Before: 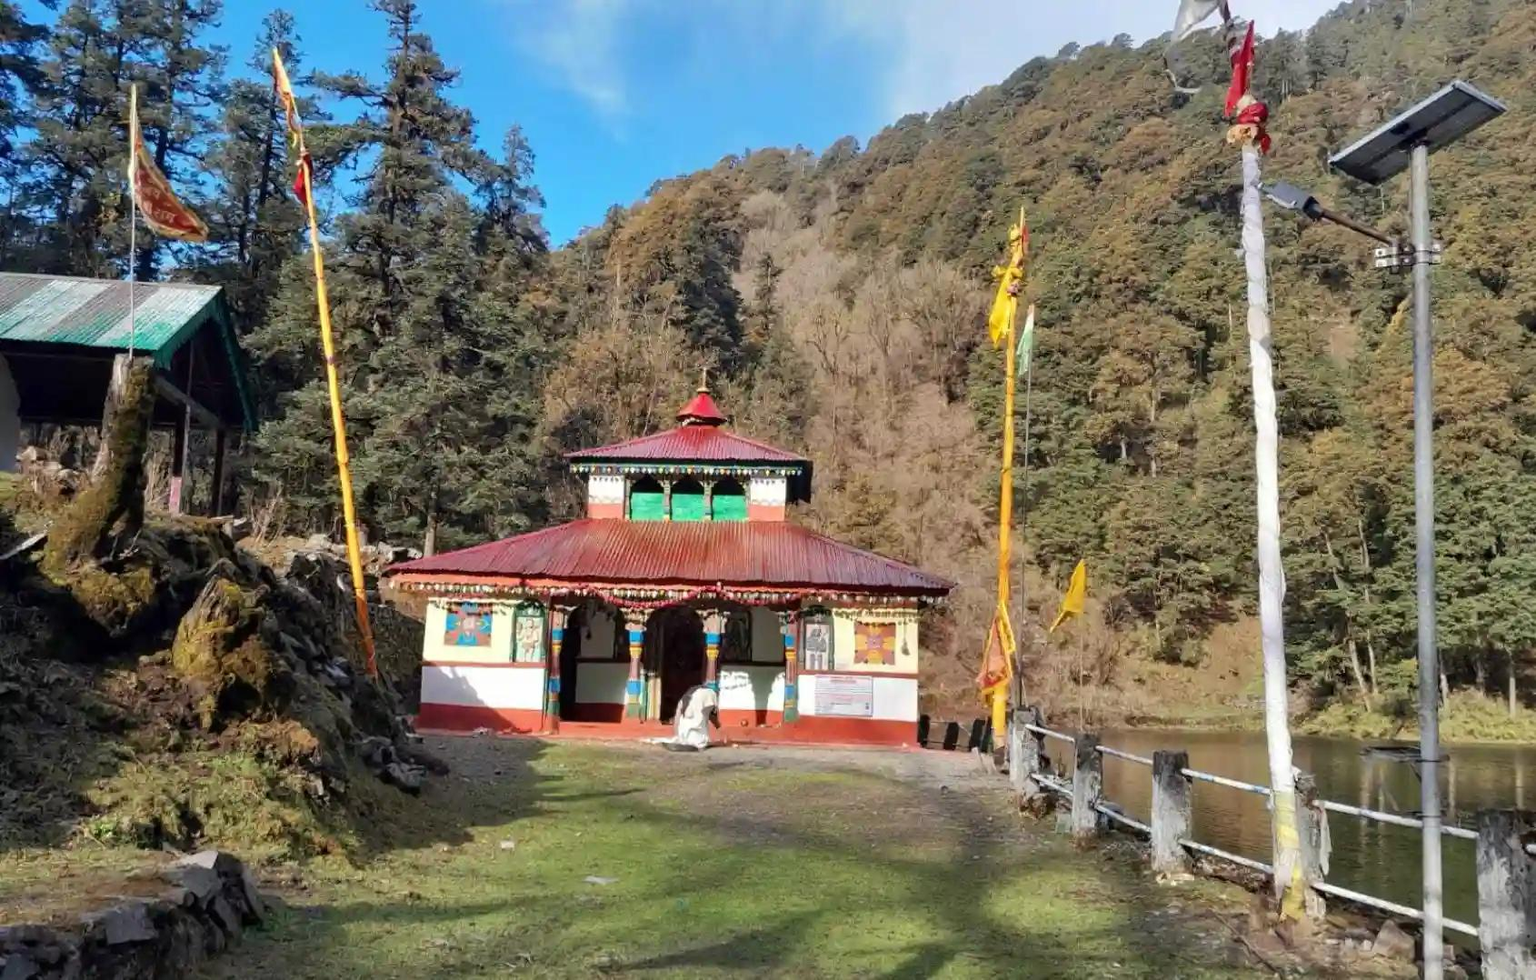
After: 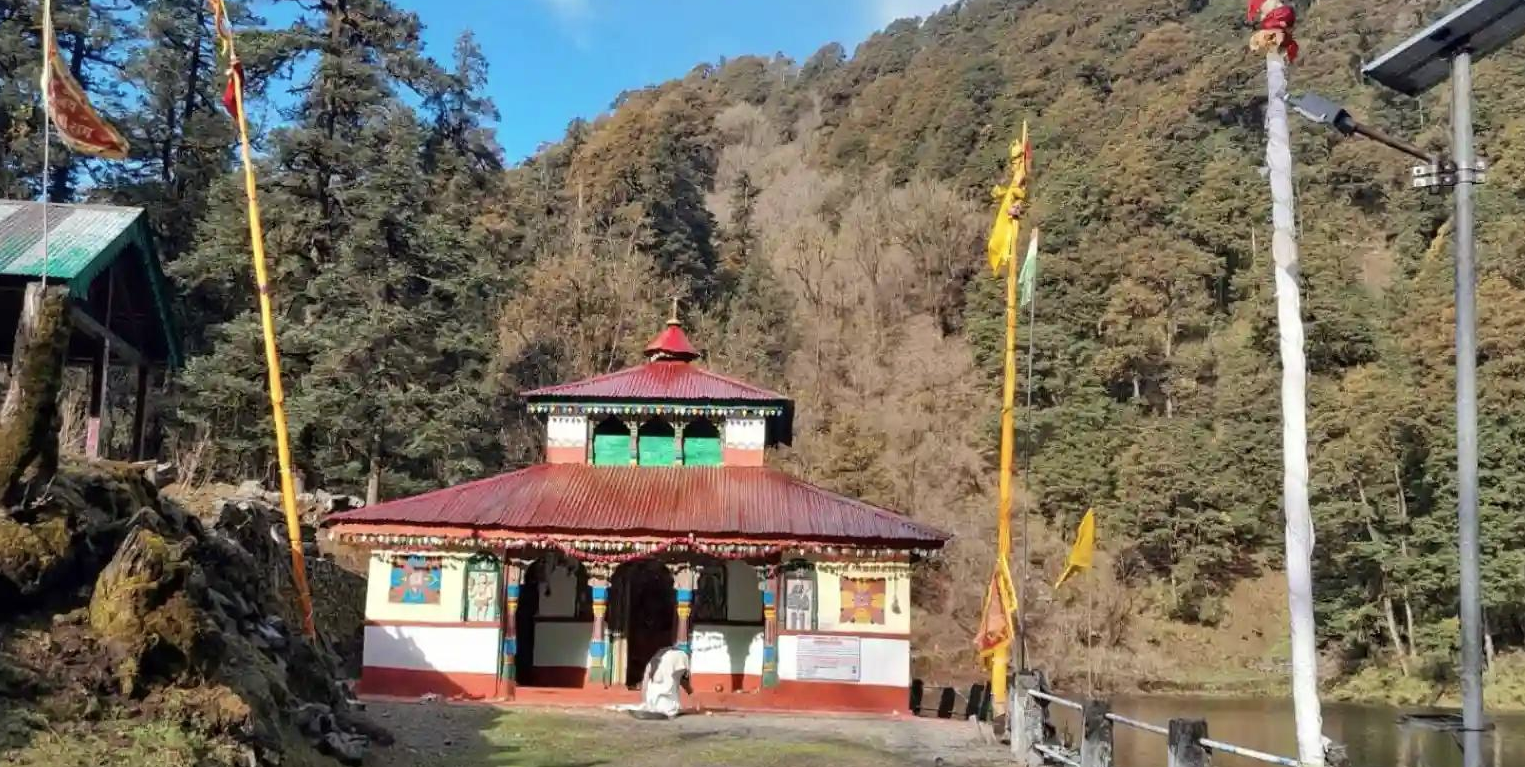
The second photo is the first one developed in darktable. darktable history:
crop: left 5.92%, top 9.971%, right 3.823%, bottom 18.851%
contrast brightness saturation: saturation -0.08
